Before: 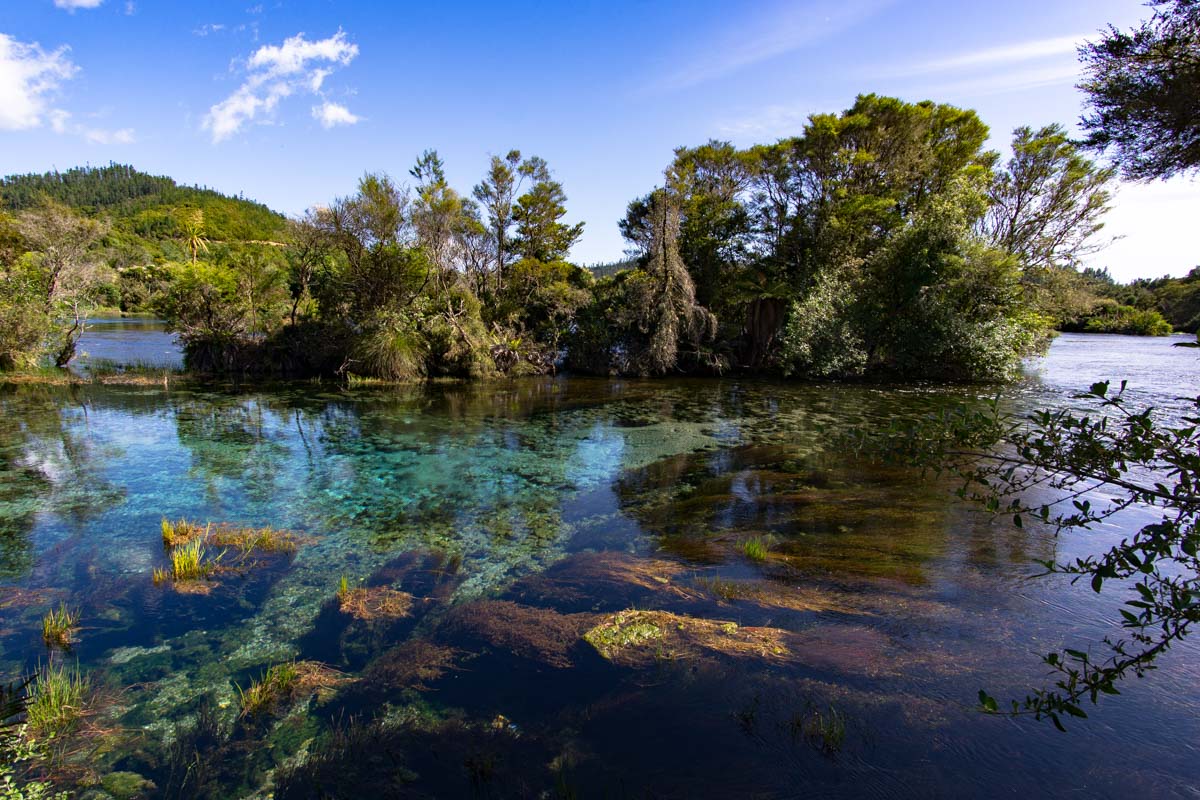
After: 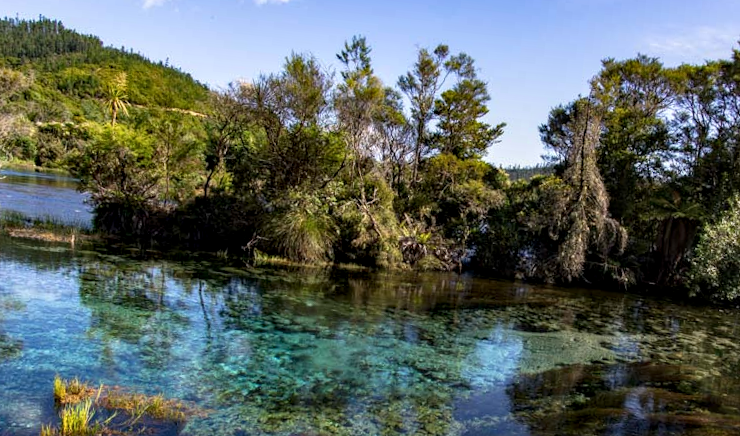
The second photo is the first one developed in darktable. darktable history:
crop and rotate: angle -5.79°, left 2.025%, top 6.819%, right 27.211%, bottom 30.667%
local contrast: detail 130%
